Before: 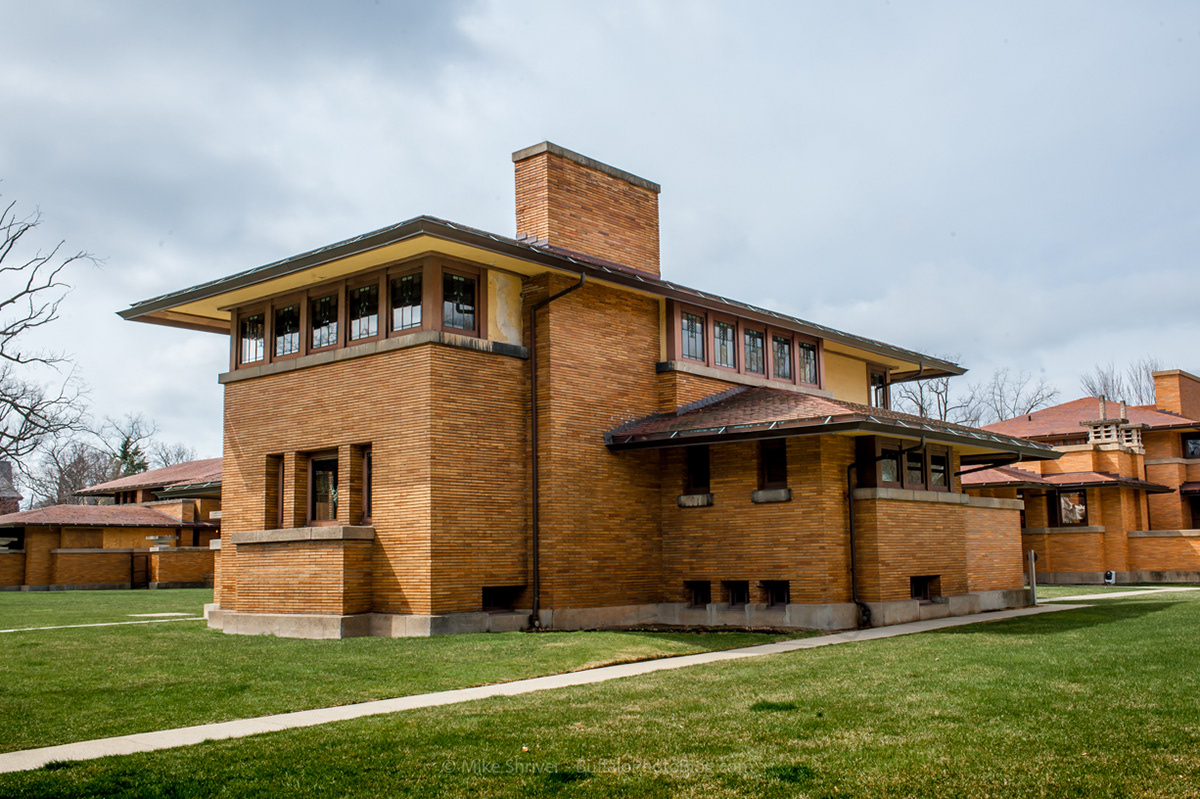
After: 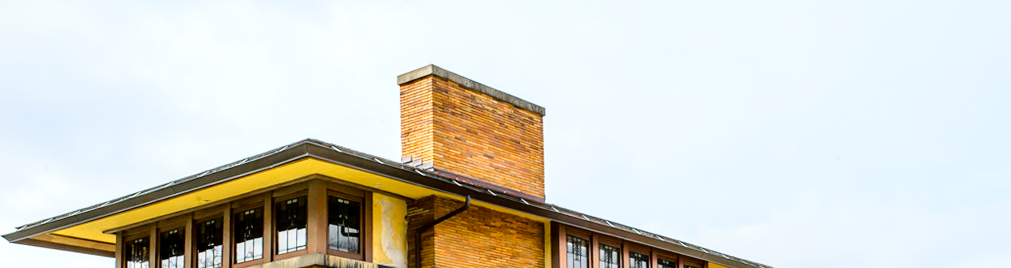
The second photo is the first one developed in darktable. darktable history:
crop and rotate: left 9.666%, top 9.753%, right 6.006%, bottom 56.596%
tone curve: curves: ch0 [(0, 0) (0.136, 0.071) (0.346, 0.366) (0.489, 0.573) (0.66, 0.748) (0.858, 0.926) (1, 0.977)]; ch1 [(0, 0) (0.353, 0.344) (0.45, 0.46) (0.498, 0.498) (0.521, 0.512) (0.563, 0.559) (0.592, 0.605) (0.641, 0.673) (1, 1)]; ch2 [(0, 0) (0.333, 0.346) (0.375, 0.375) (0.424, 0.43) (0.476, 0.492) (0.502, 0.502) (0.524, 0.531) (0.579, 0.61) (0.612, 0.644) (0.641, 0.722) (1, 1)], color space Lab, independent channels, preserve colors none
exposure: black level correction 0.001, exposure 0.5 EV, compensate highlight preservation false
